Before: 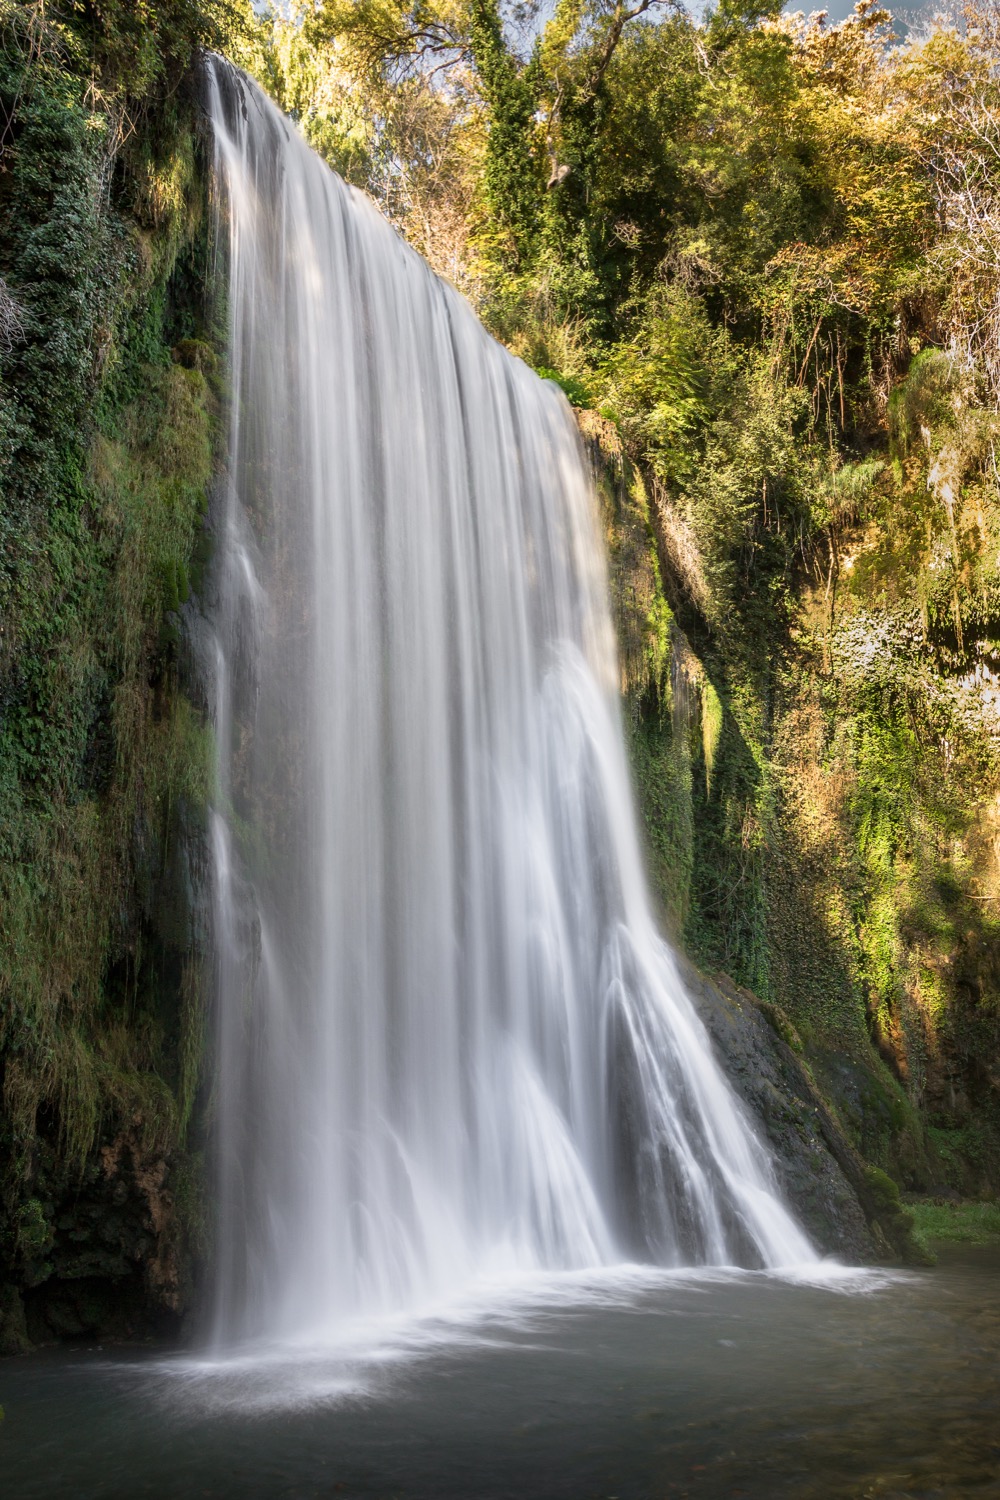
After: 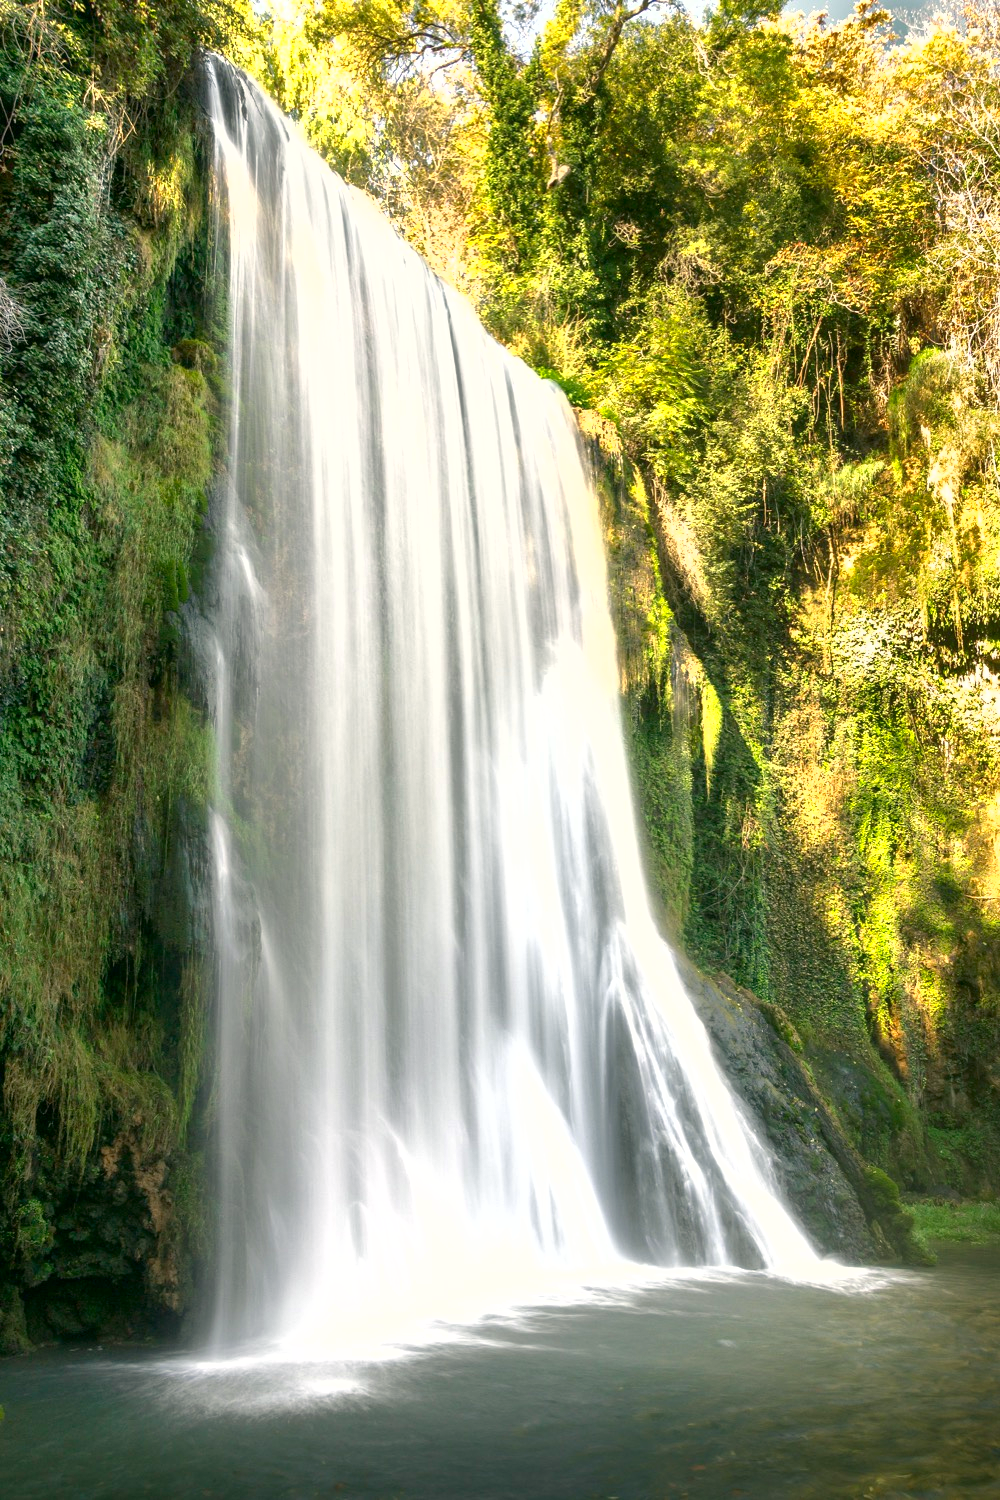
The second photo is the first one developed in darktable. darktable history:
shadows and highlights: shadows color adjustment 99.17%, highlights color adjustment 0.417%
exposure: exposure 1 EV, compensate exposure bias true, compensate highlight preservation false
local contrast: mode bilateral grid, contrast 100, coarseness 100, detail 95%, midtone range 0.2
color correction: highlights a* -0.471, highlights b* 9.24, shadows a* -8.87, shadows b* 1.41
contrast brightness saturation: contrast 0.148, brightness -0.007, saturation 0.1
